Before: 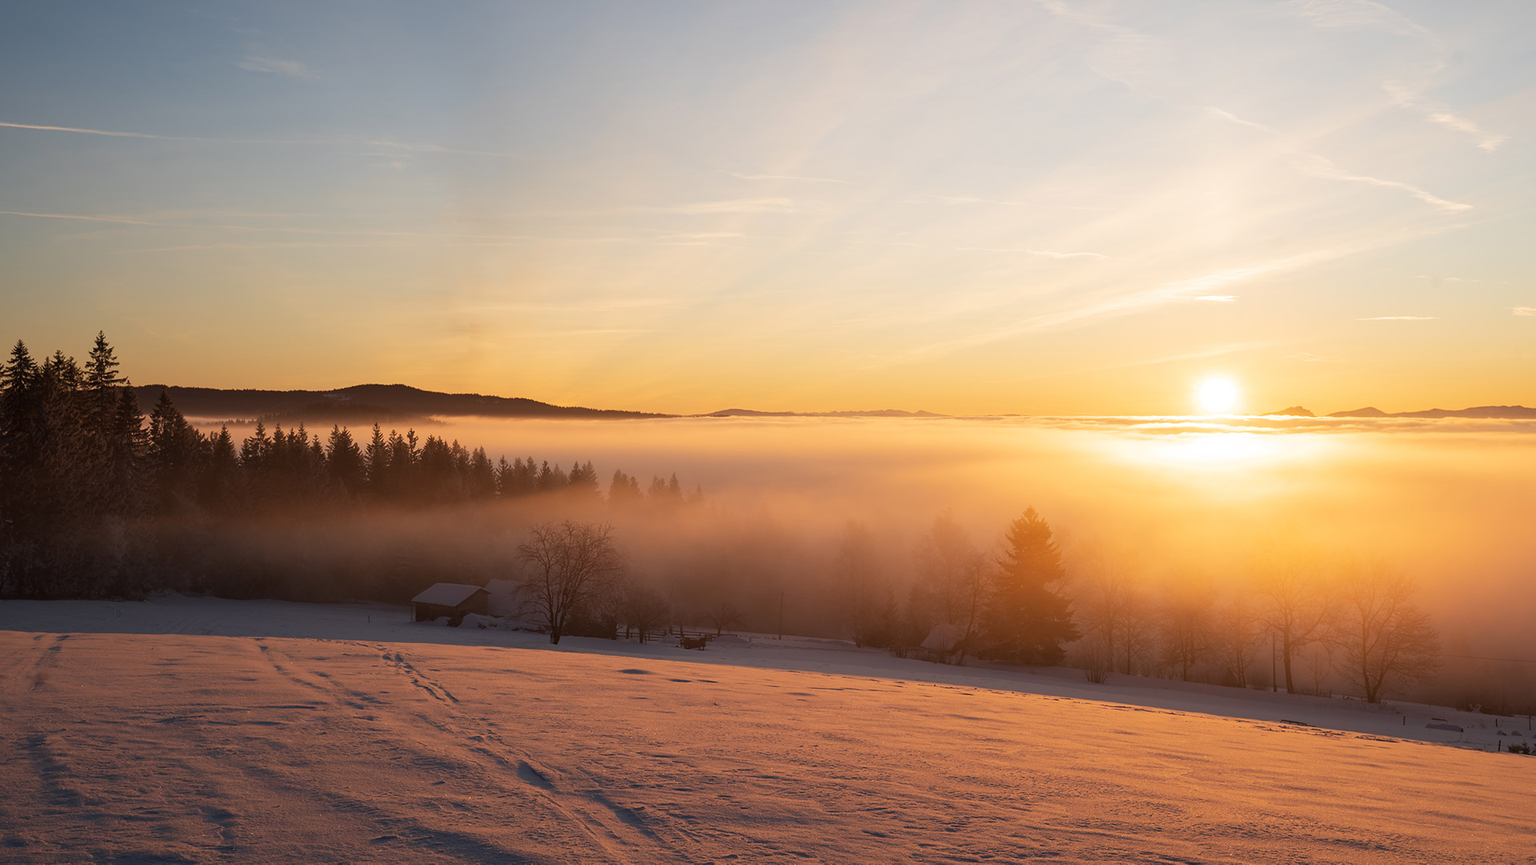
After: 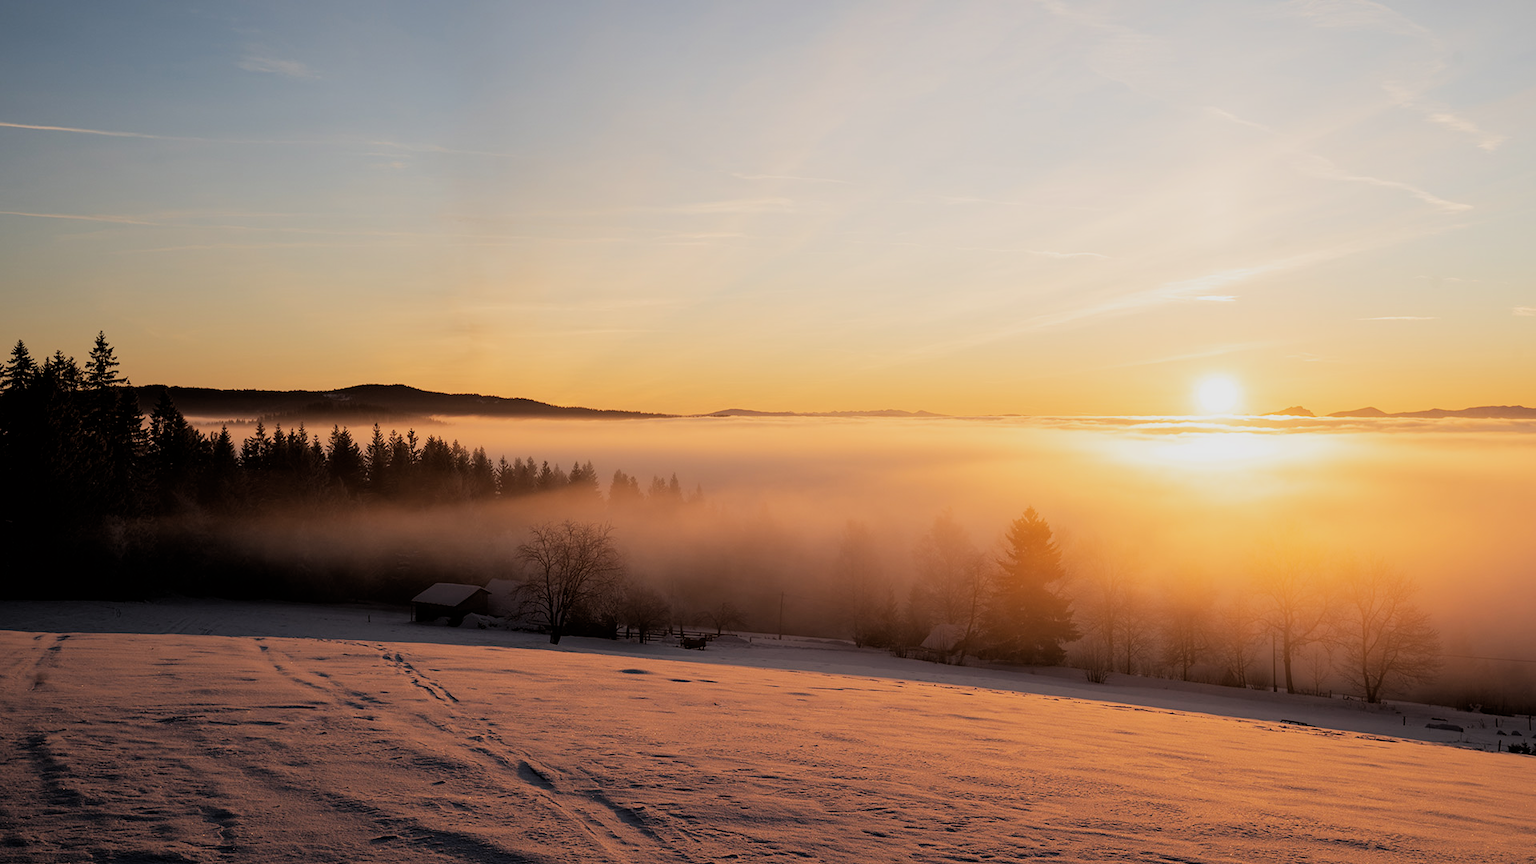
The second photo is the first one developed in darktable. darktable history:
filmic rgb: black relative exposure -3.89 EV, white relative exposure 3.48 EV, hardness 2.59, contrast 1.103, iterations of high-quality reconstruction 0
